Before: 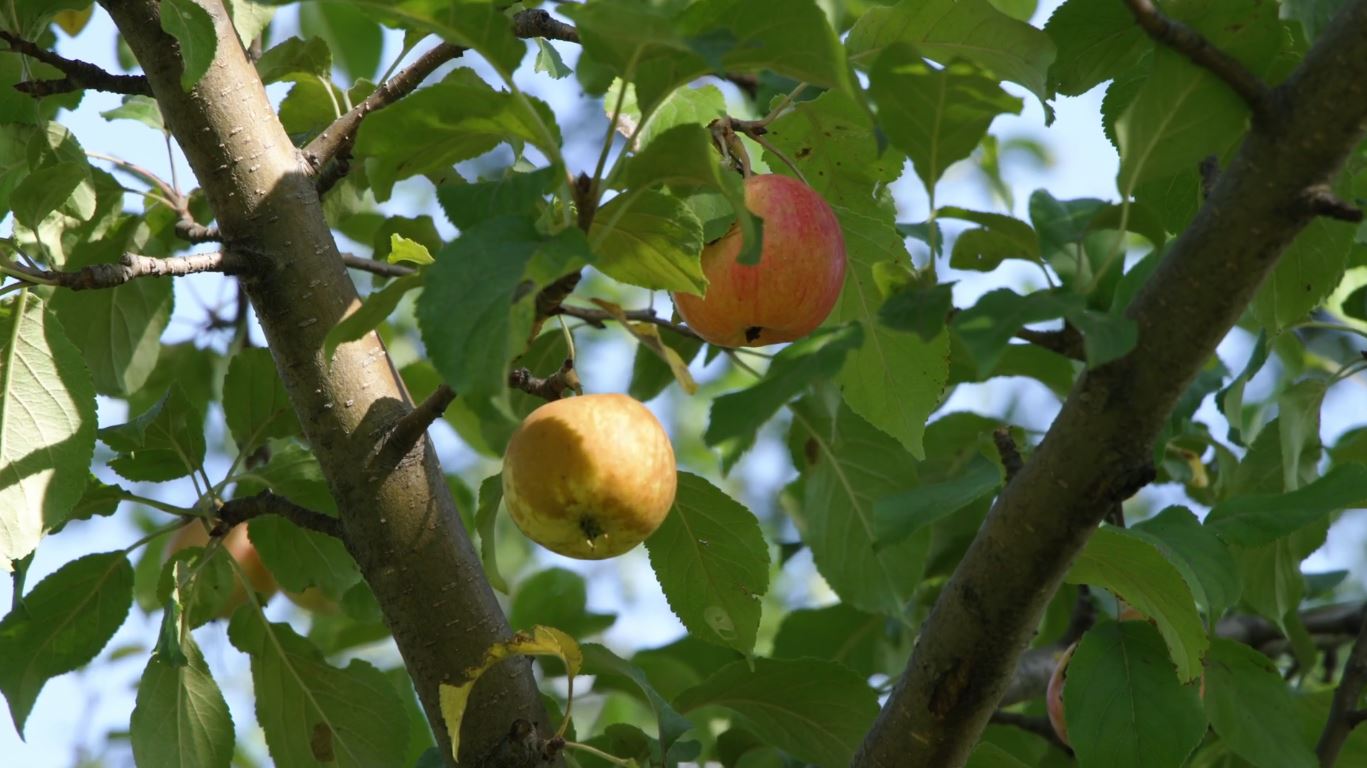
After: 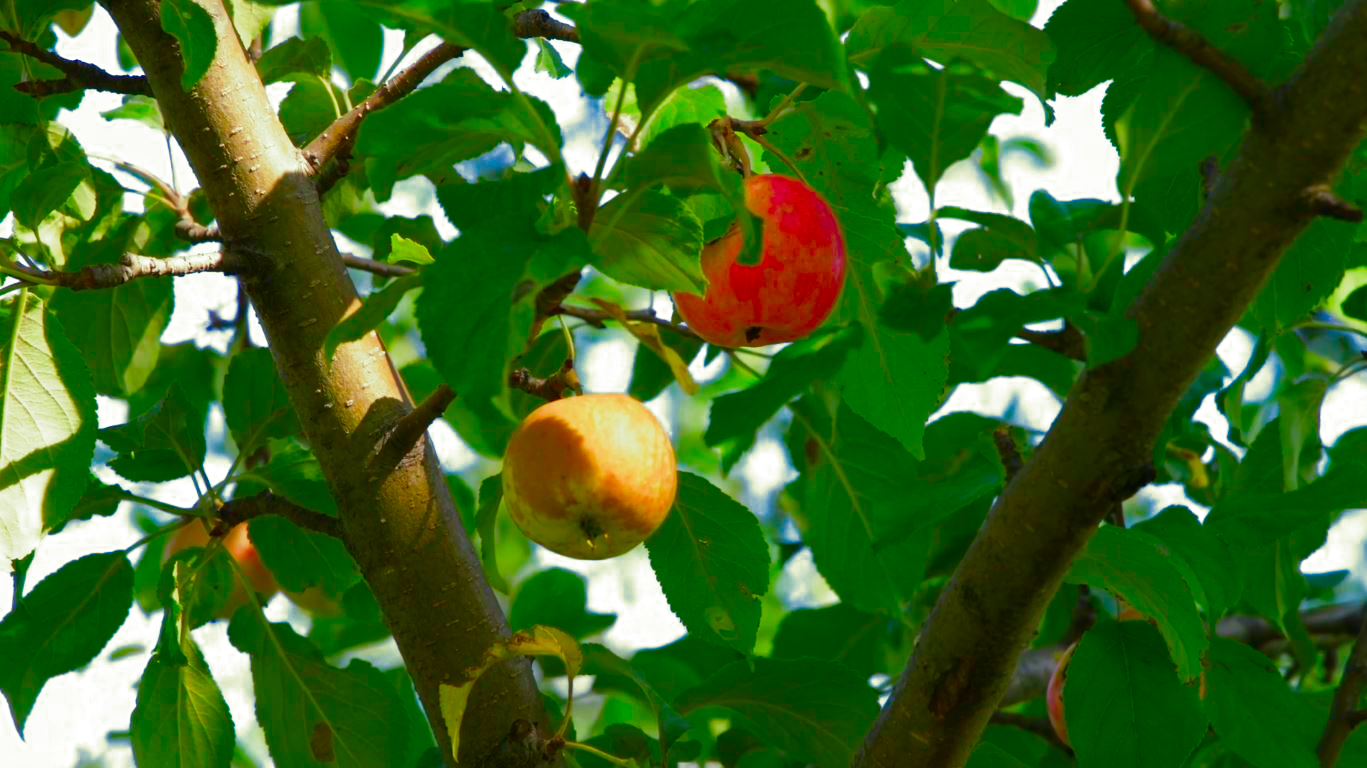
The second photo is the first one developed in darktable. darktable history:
color correction: highlights a* 1.59, highlights b* -1.7, saturation 2.48
split-toning: shadows › hue 290.82°, shadows › saturation 0.34, highlights › saturation 0.38, balance 0, compress 50%
